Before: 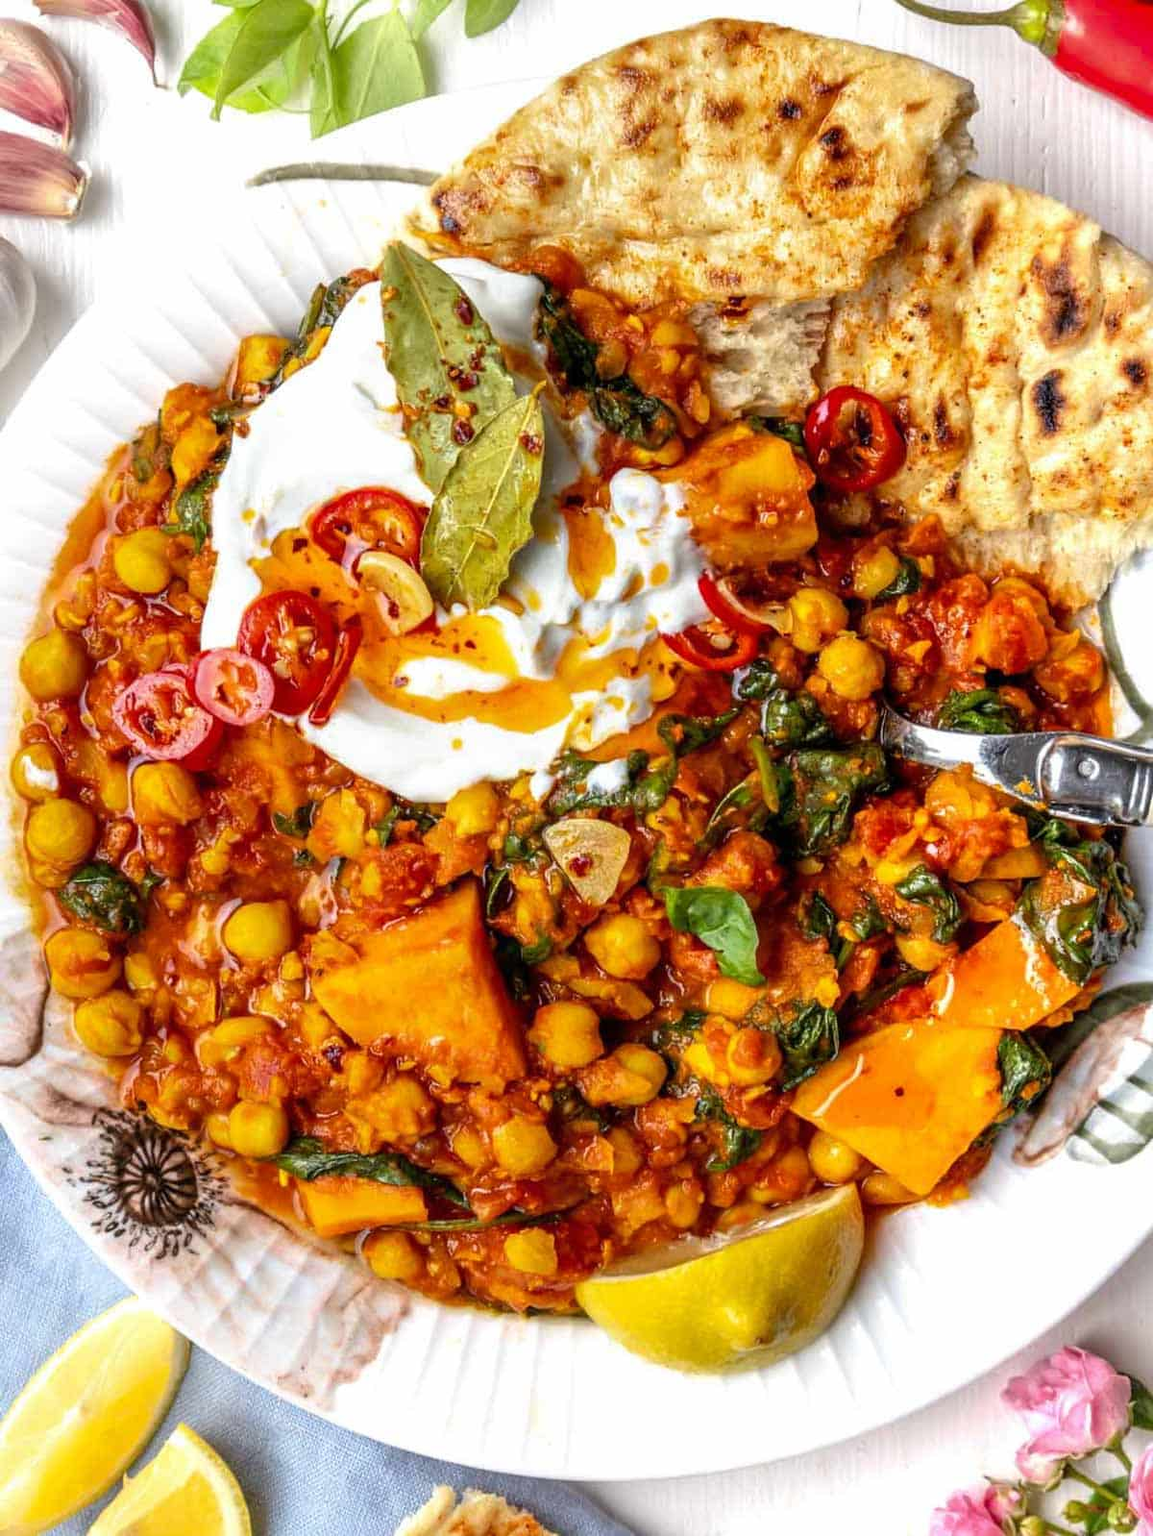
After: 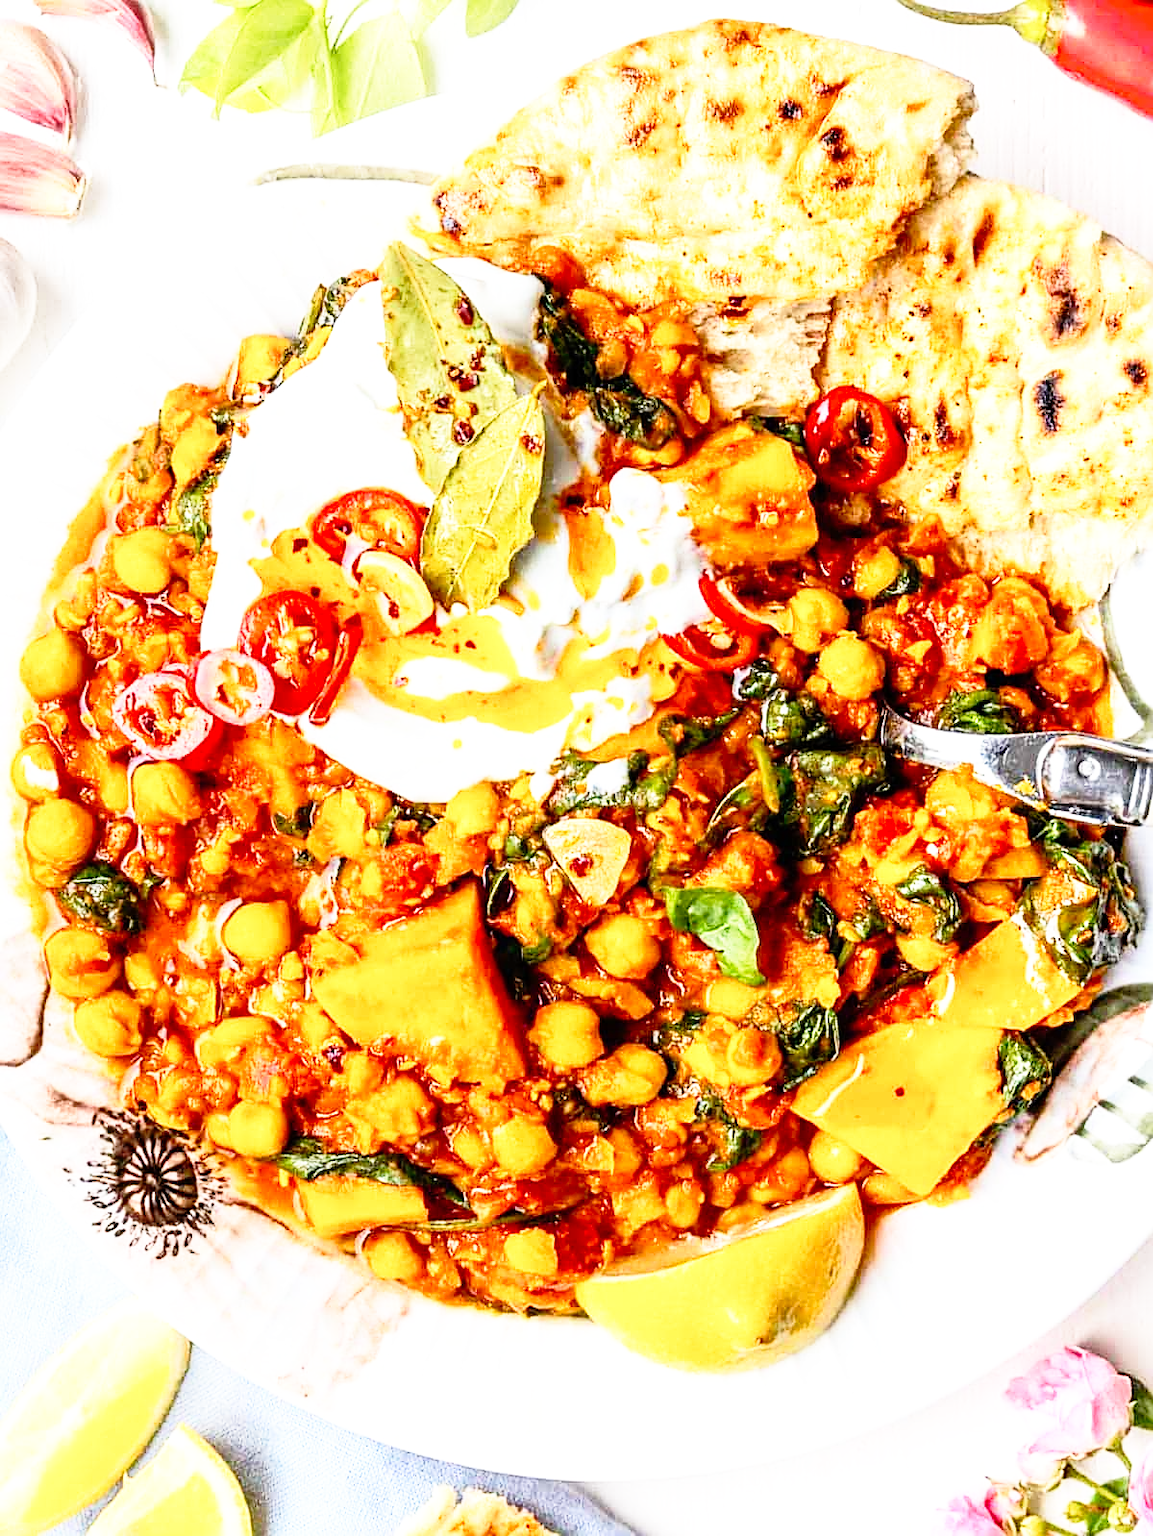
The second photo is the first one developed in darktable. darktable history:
sharpen: on, module defaults
shadows and highlights: shadows 0, highlights 40
base curve: curves: ch0 [(0, 0) (0.012, 0.01) (0.073, 0.168) (0.31, 0.711) (0.645, 0.957) (1, 1)], preserve colors none
